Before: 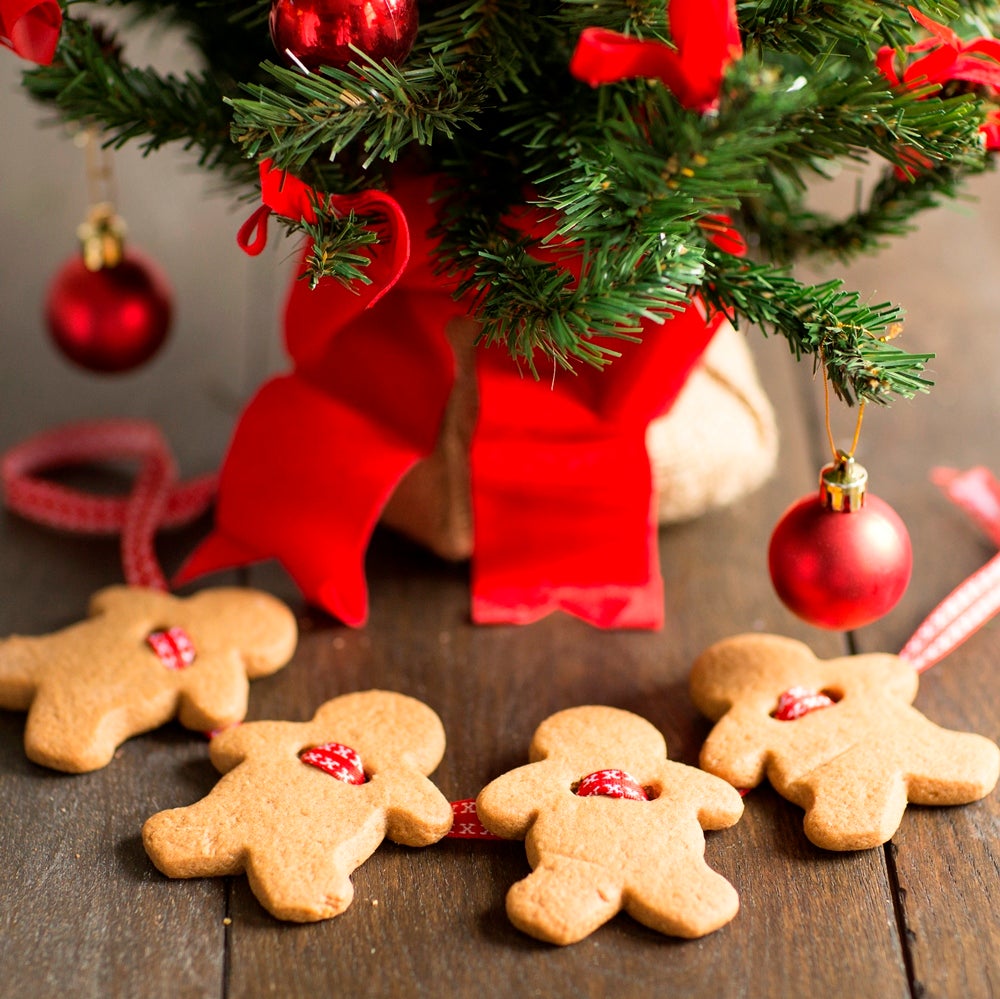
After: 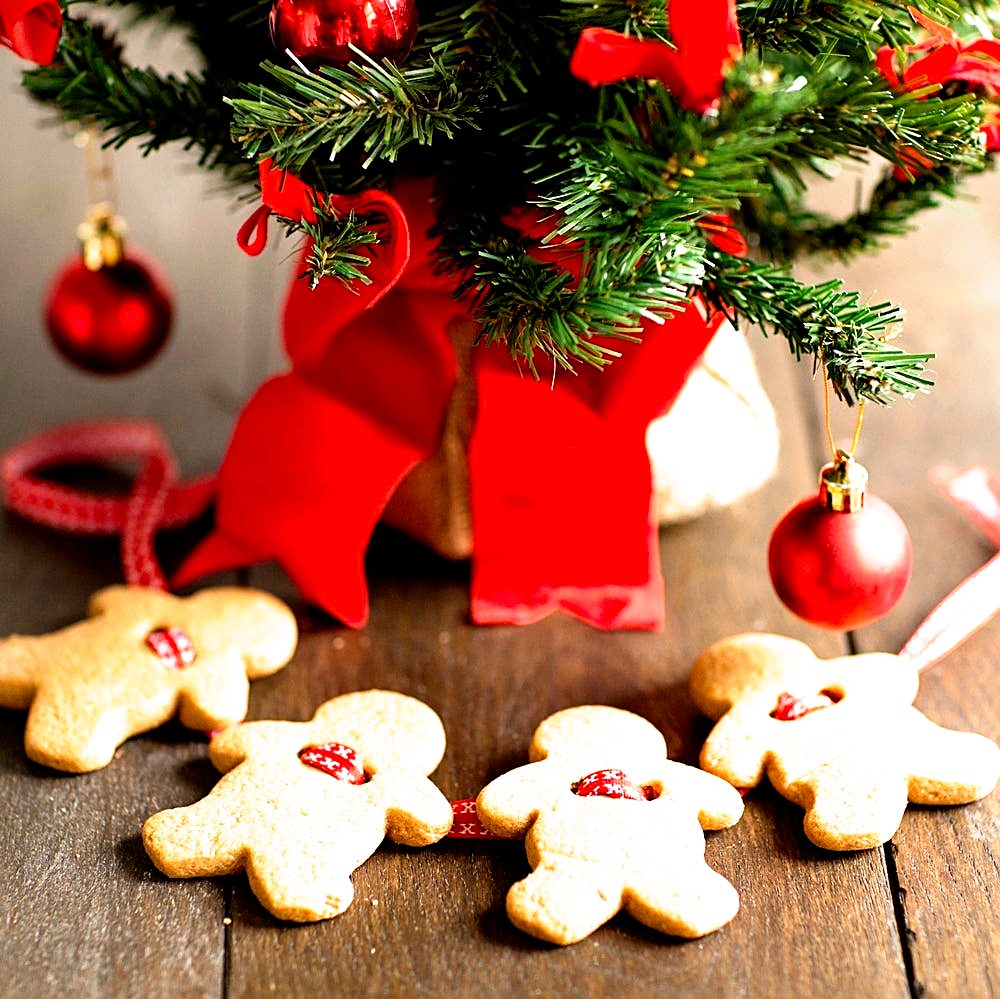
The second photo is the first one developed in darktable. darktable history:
sharpen: on, module defaults
filmic rgb: black relative exposure -8.68 EV, white relative exposure 2.69 EV, target black luminance 0%, target white luminance 99.937%, hardness 6.27, latitude 74.37%, contrast 1.322, highlights saturation mix -5.7%, preserve chrominance no, color science v5 (2021)
exposure: black level correction 0, exposure 0.69 EV, compensate highlight preservation false
